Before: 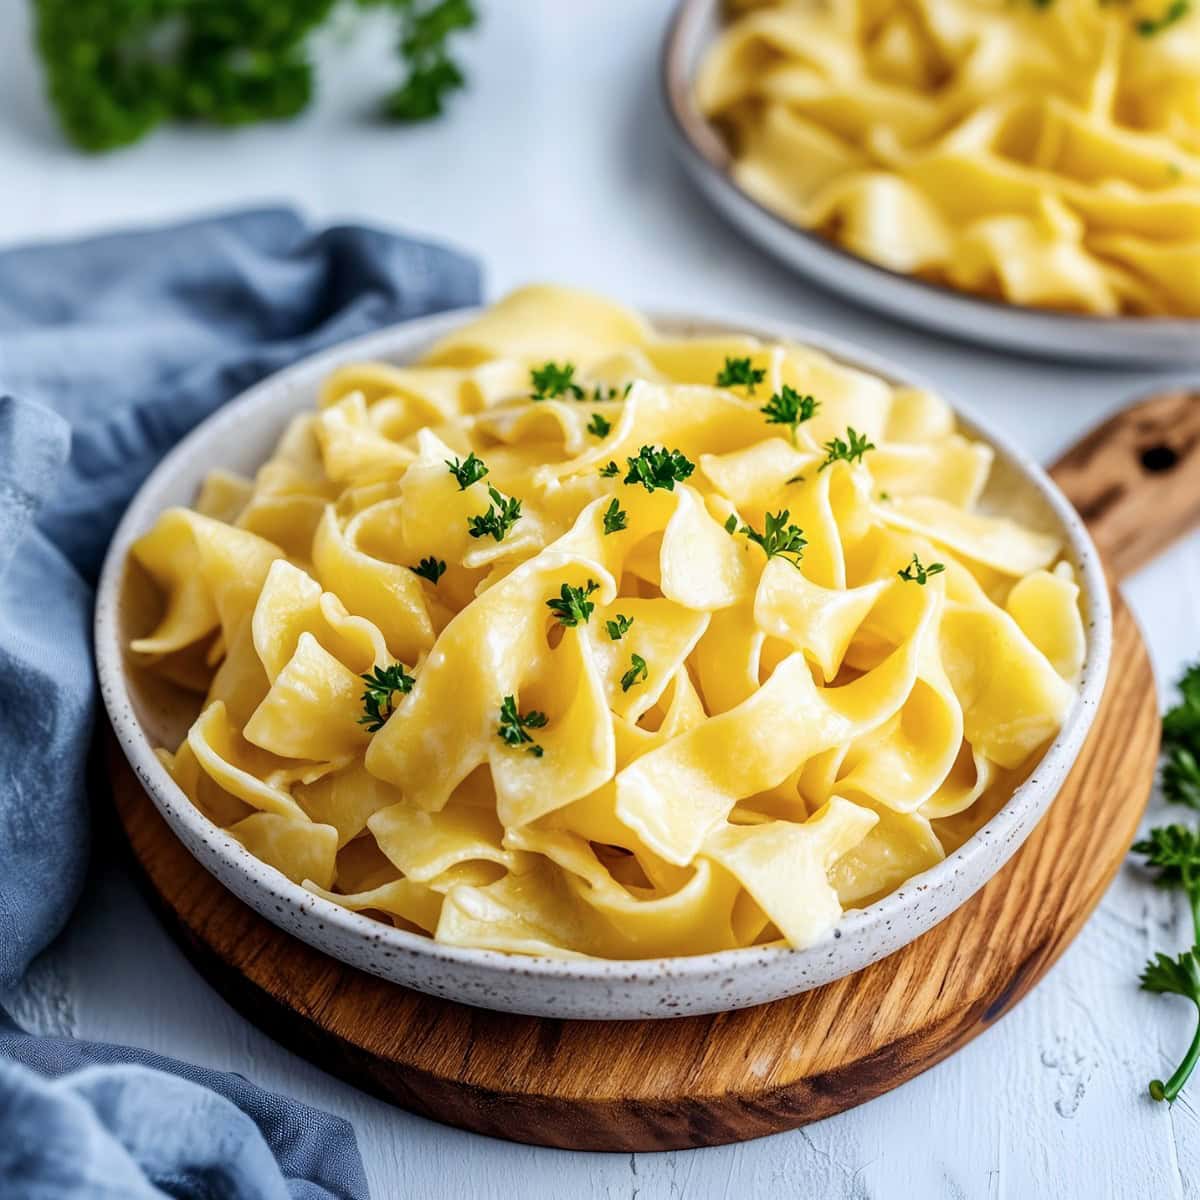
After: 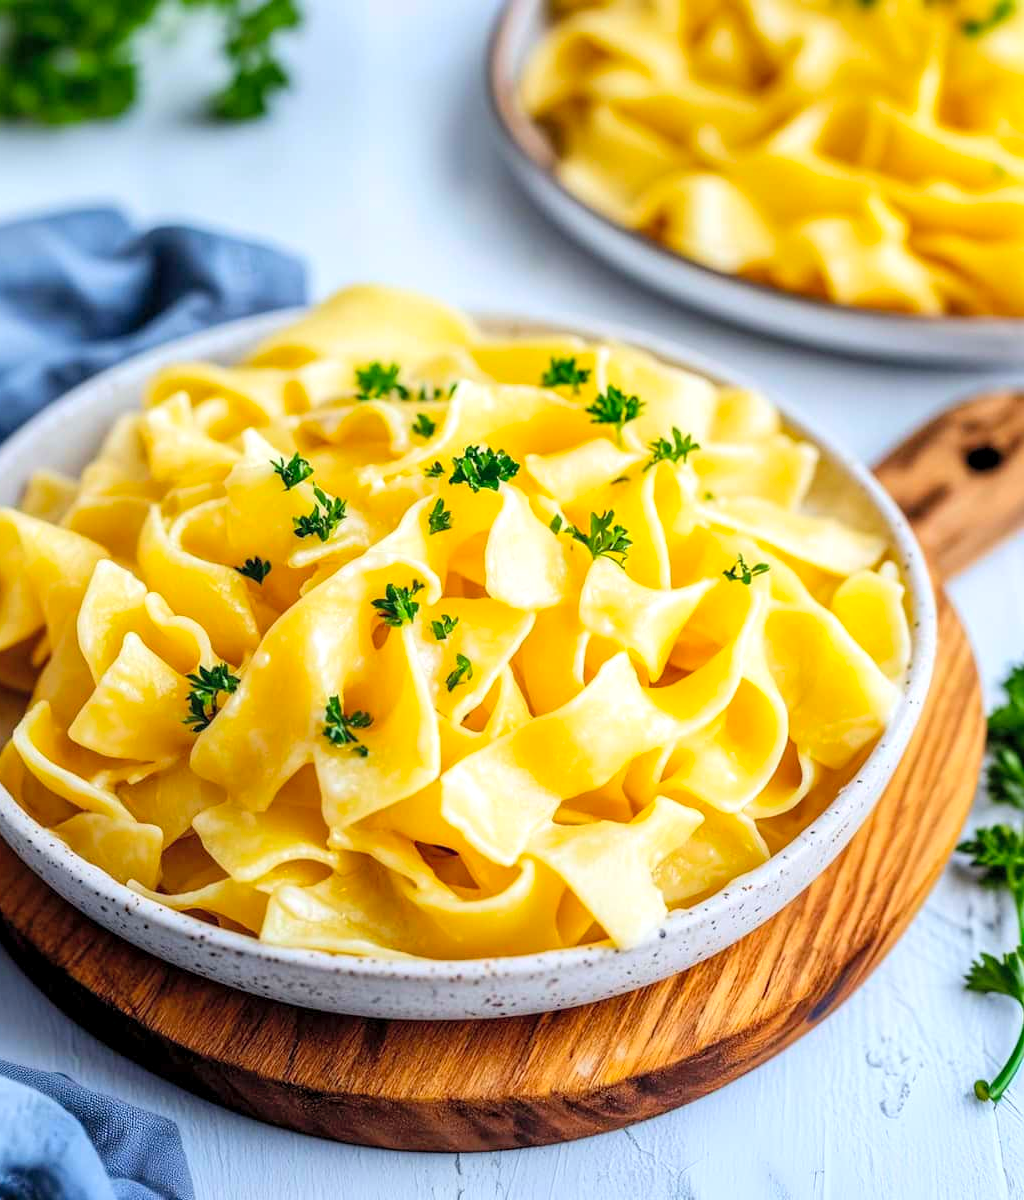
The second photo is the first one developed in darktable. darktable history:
crop and rotate: left 14.607%
local contrast: highlights 105%, shadows 103%, detail 119%, midtone range 0.2
contrast brightness saturation: contrast 0.066, brightness 0.174, saturation 0.412
